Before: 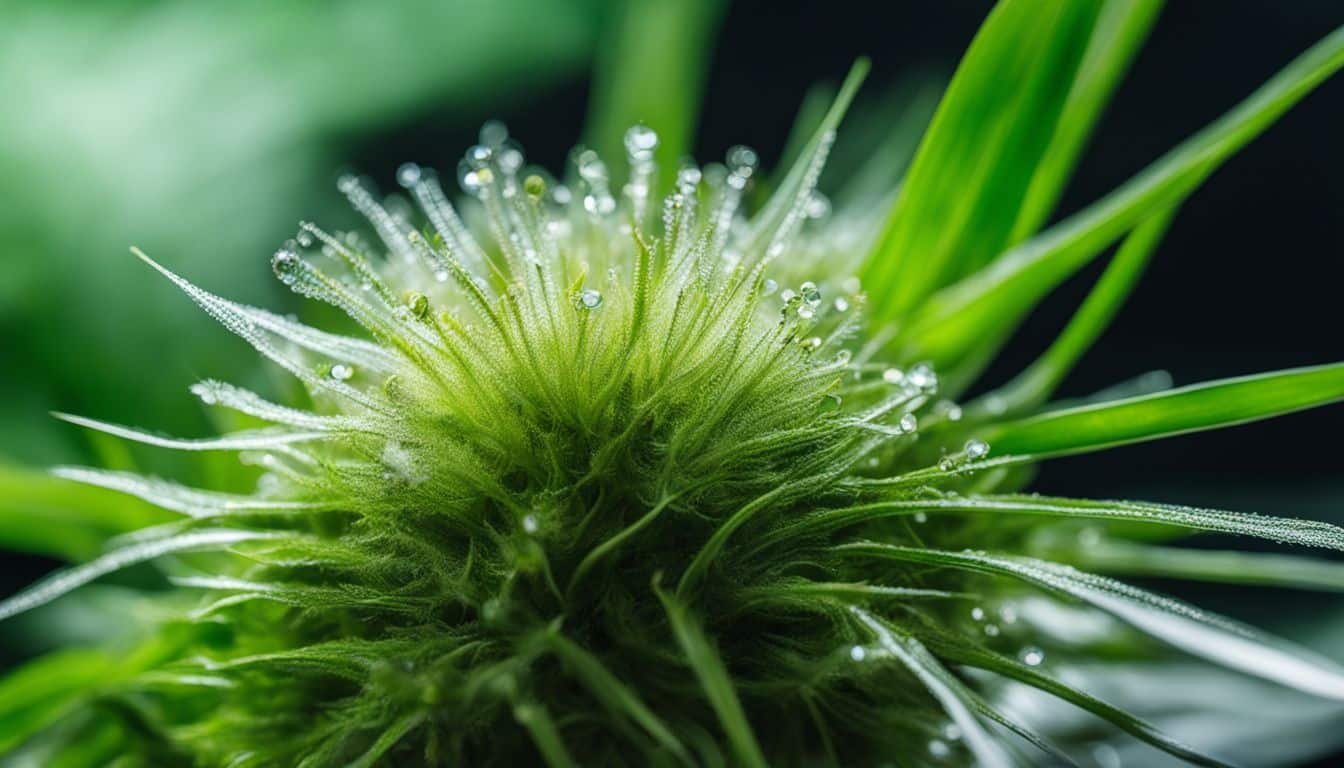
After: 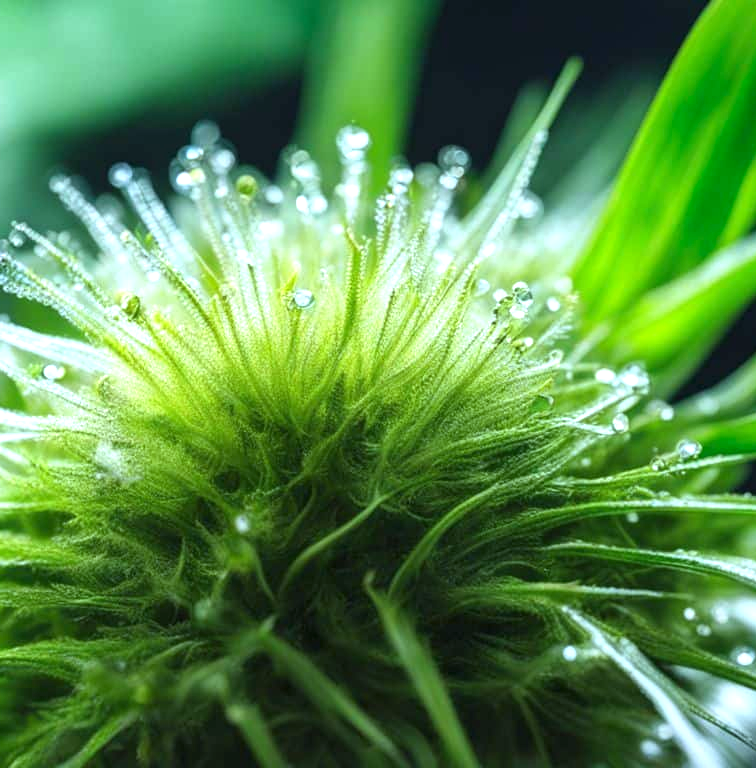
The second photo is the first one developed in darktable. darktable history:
color correction: highlights a* -6.69, highlights b* 0.49
crop: left 21.496%, right 22.254%
white balance: red 1.004, blue 1.096
exposure: black level correction 0, exposure 0.7 EV, compensate exposure bias true, compensate highlight preservation false
